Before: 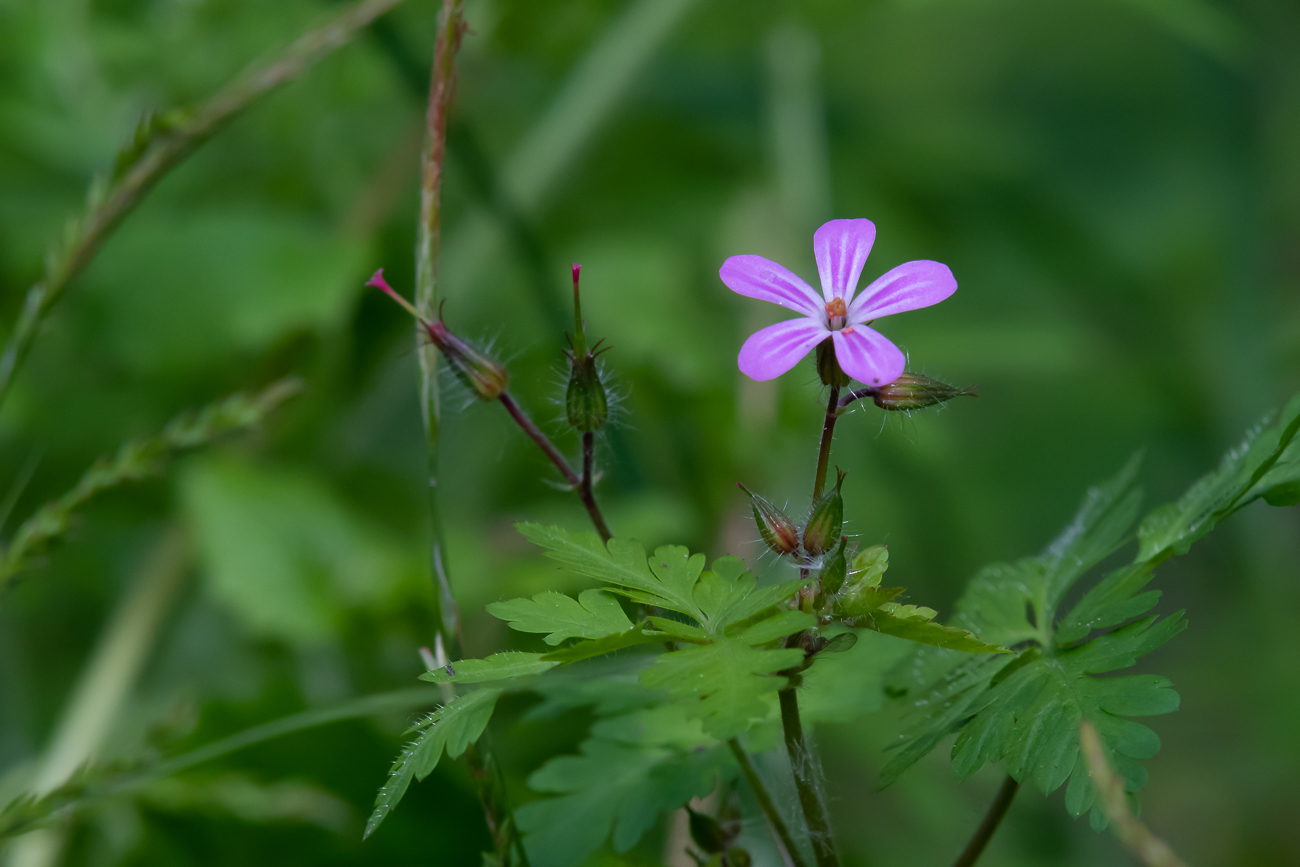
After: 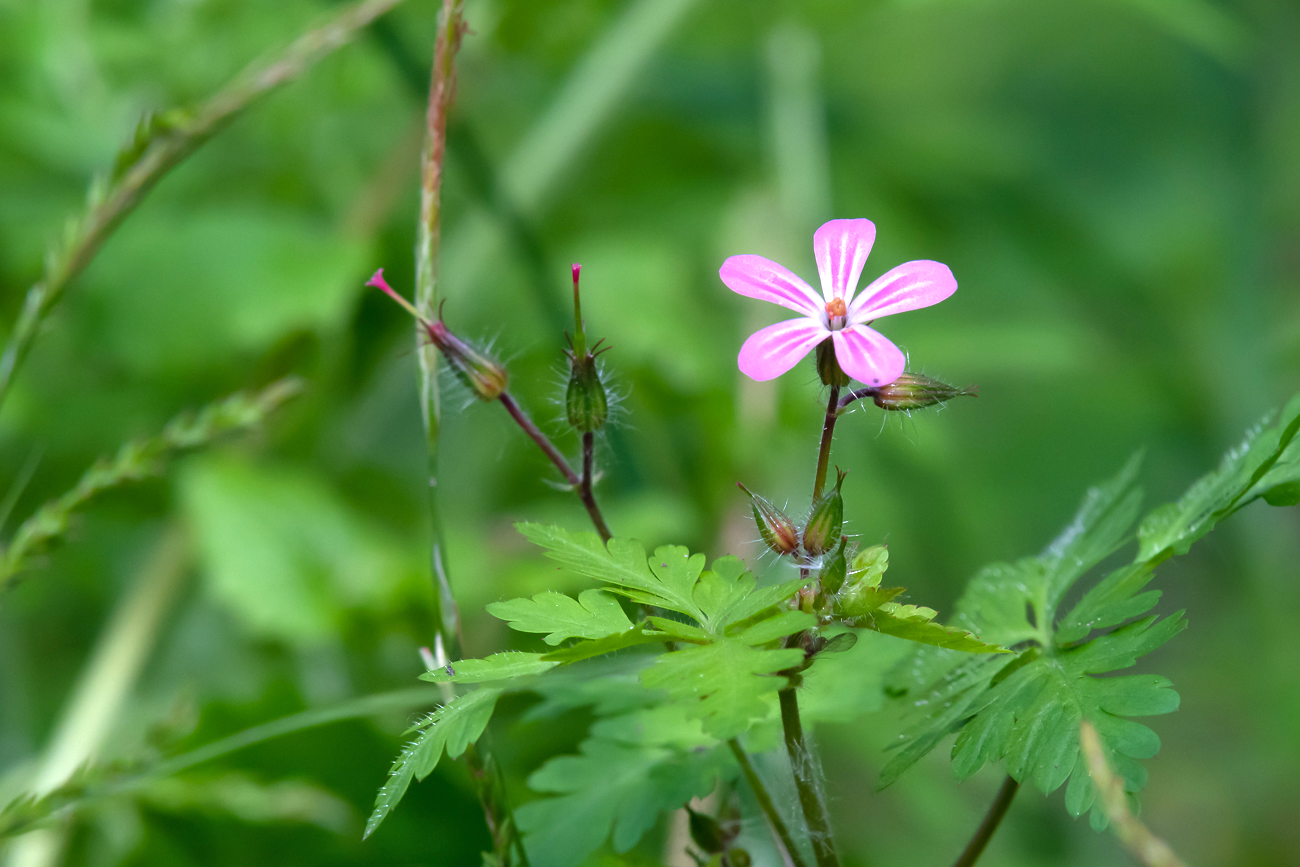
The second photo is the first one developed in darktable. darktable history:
exposure: exposure 1.161 EV, compensate highlight preservation false
shadows and highlights: shadows 36.54, highlights -27.1, soften with gaussian
